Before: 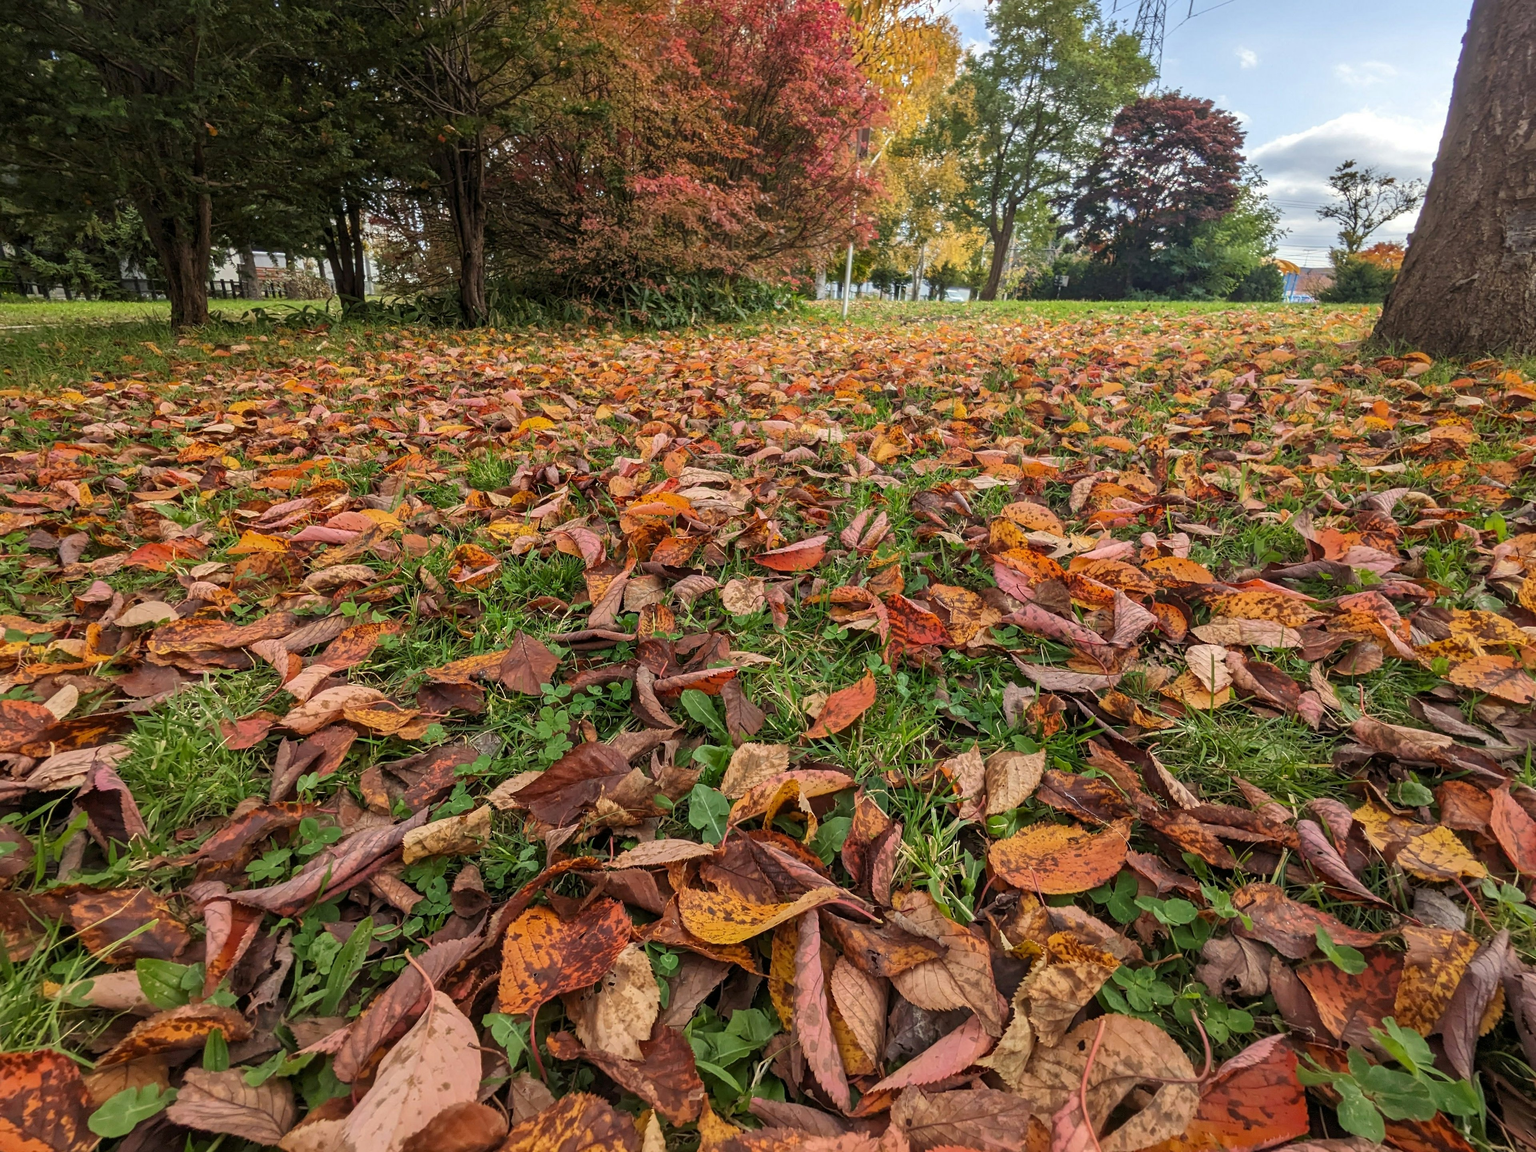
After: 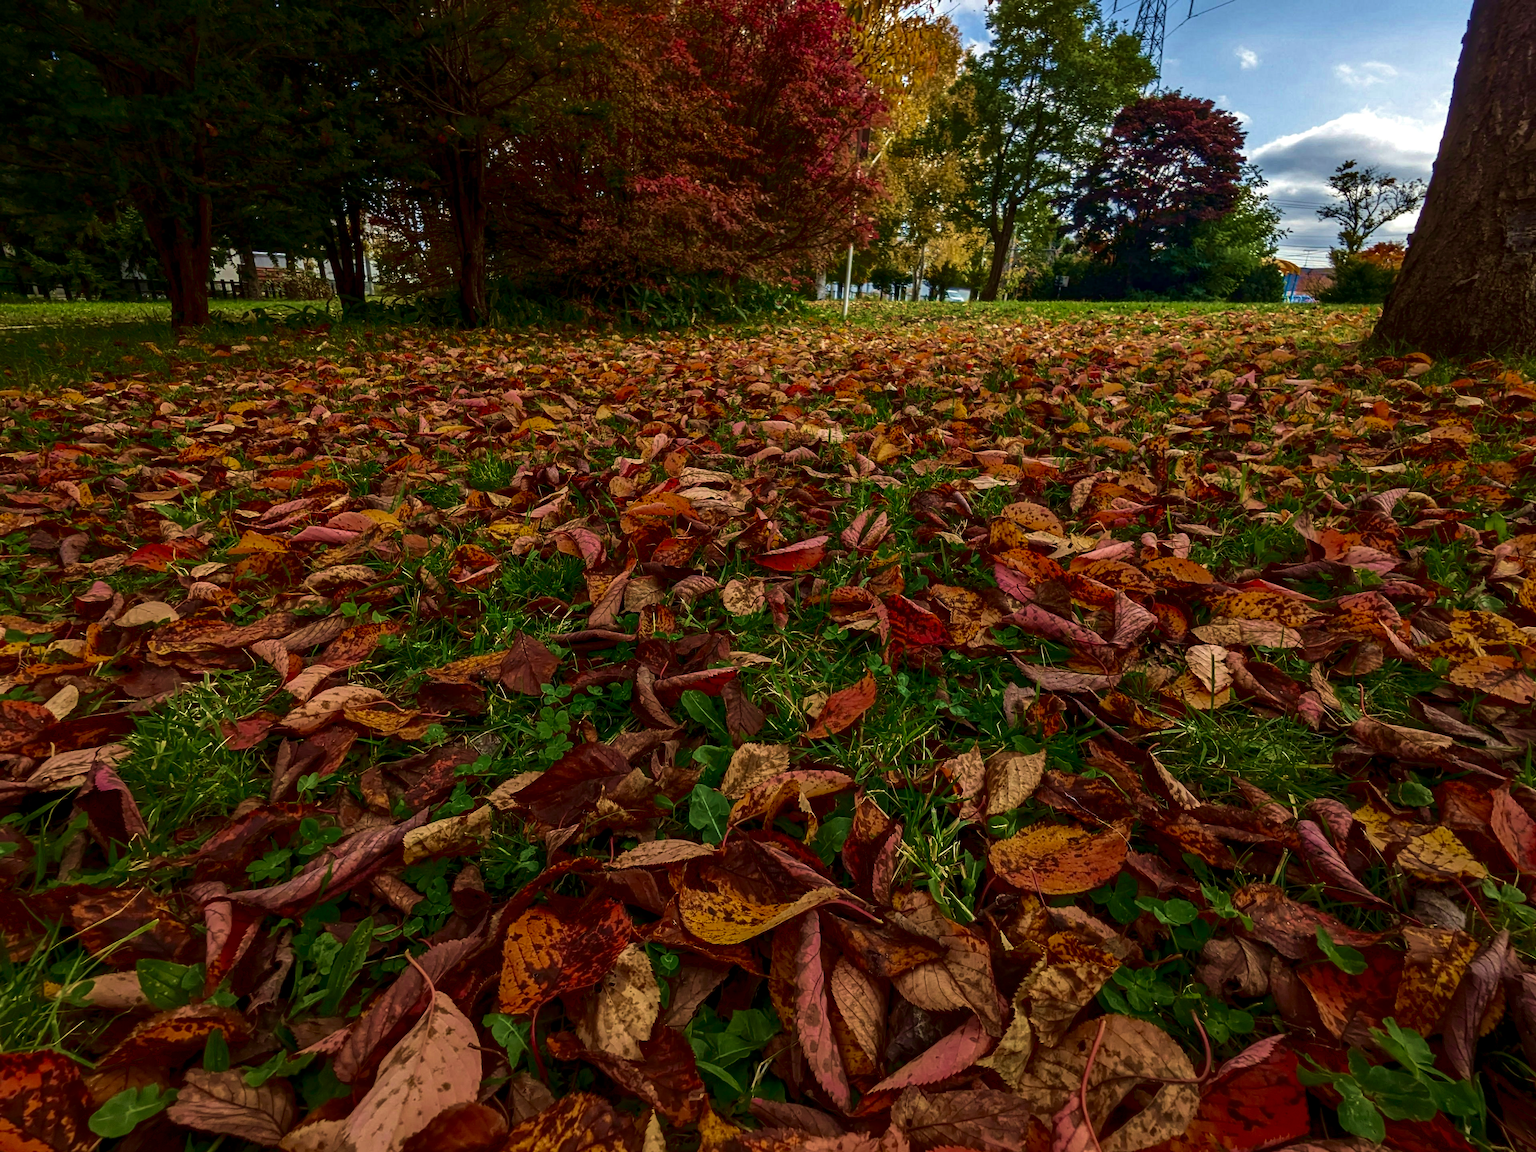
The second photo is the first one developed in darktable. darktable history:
local contrast: highlights 100%, shadows 100%, detail 120%, midtone range 0.2
contrast brightness saturation: brightness -0.52
velvia: strength 67.07%, mid-tones bias 0.972
